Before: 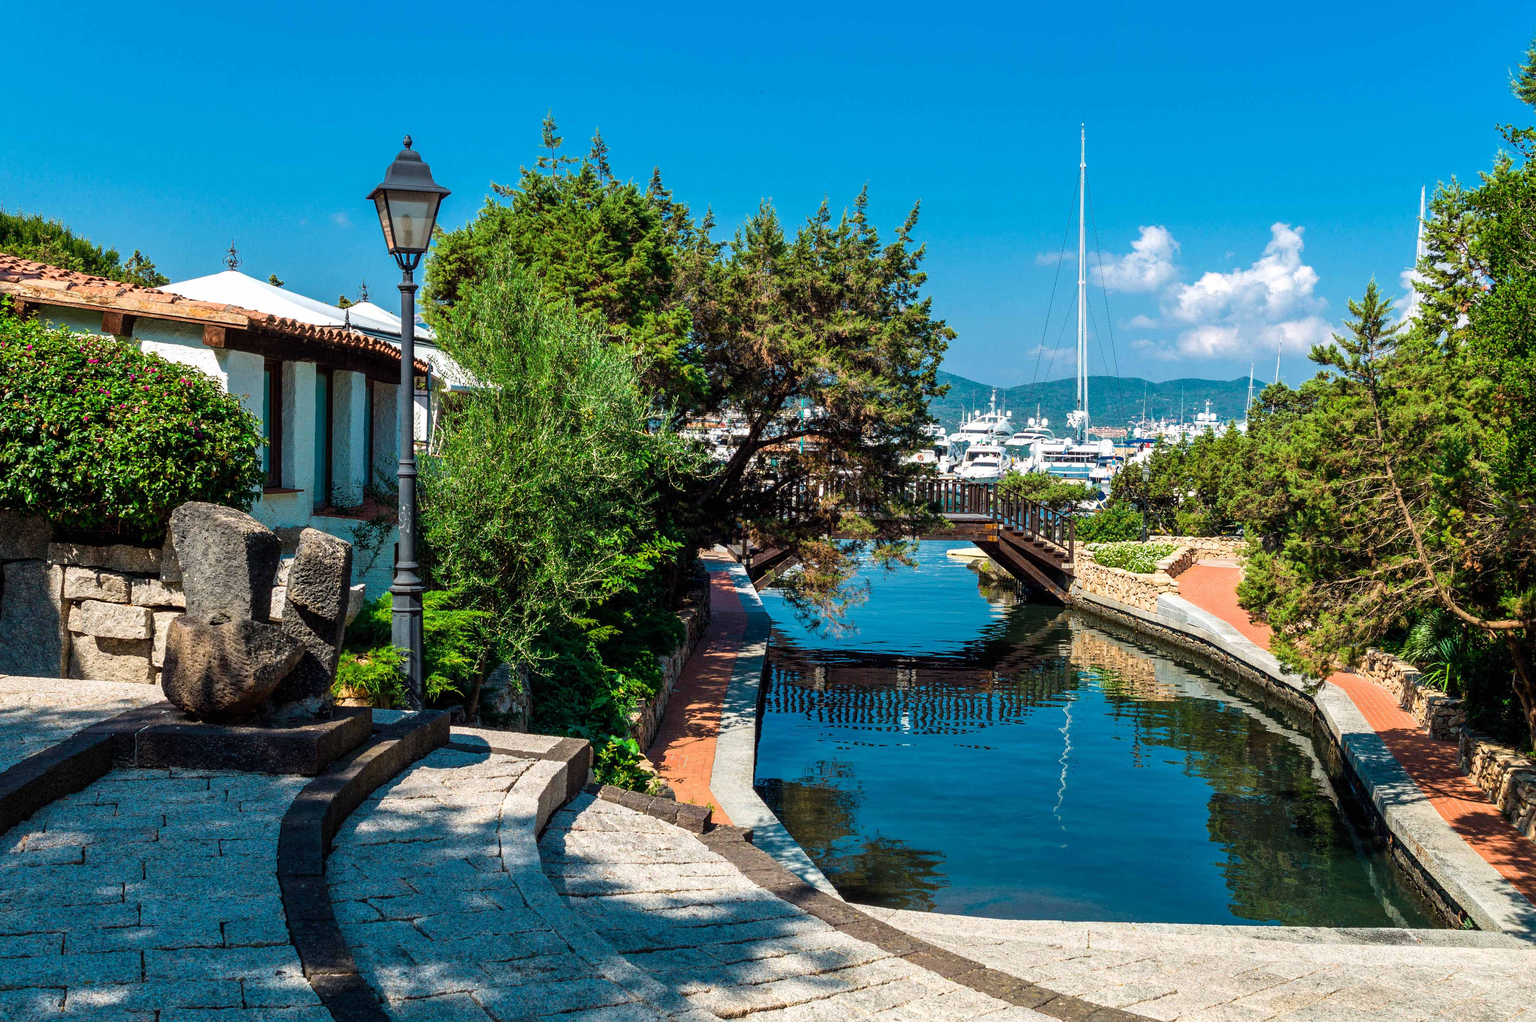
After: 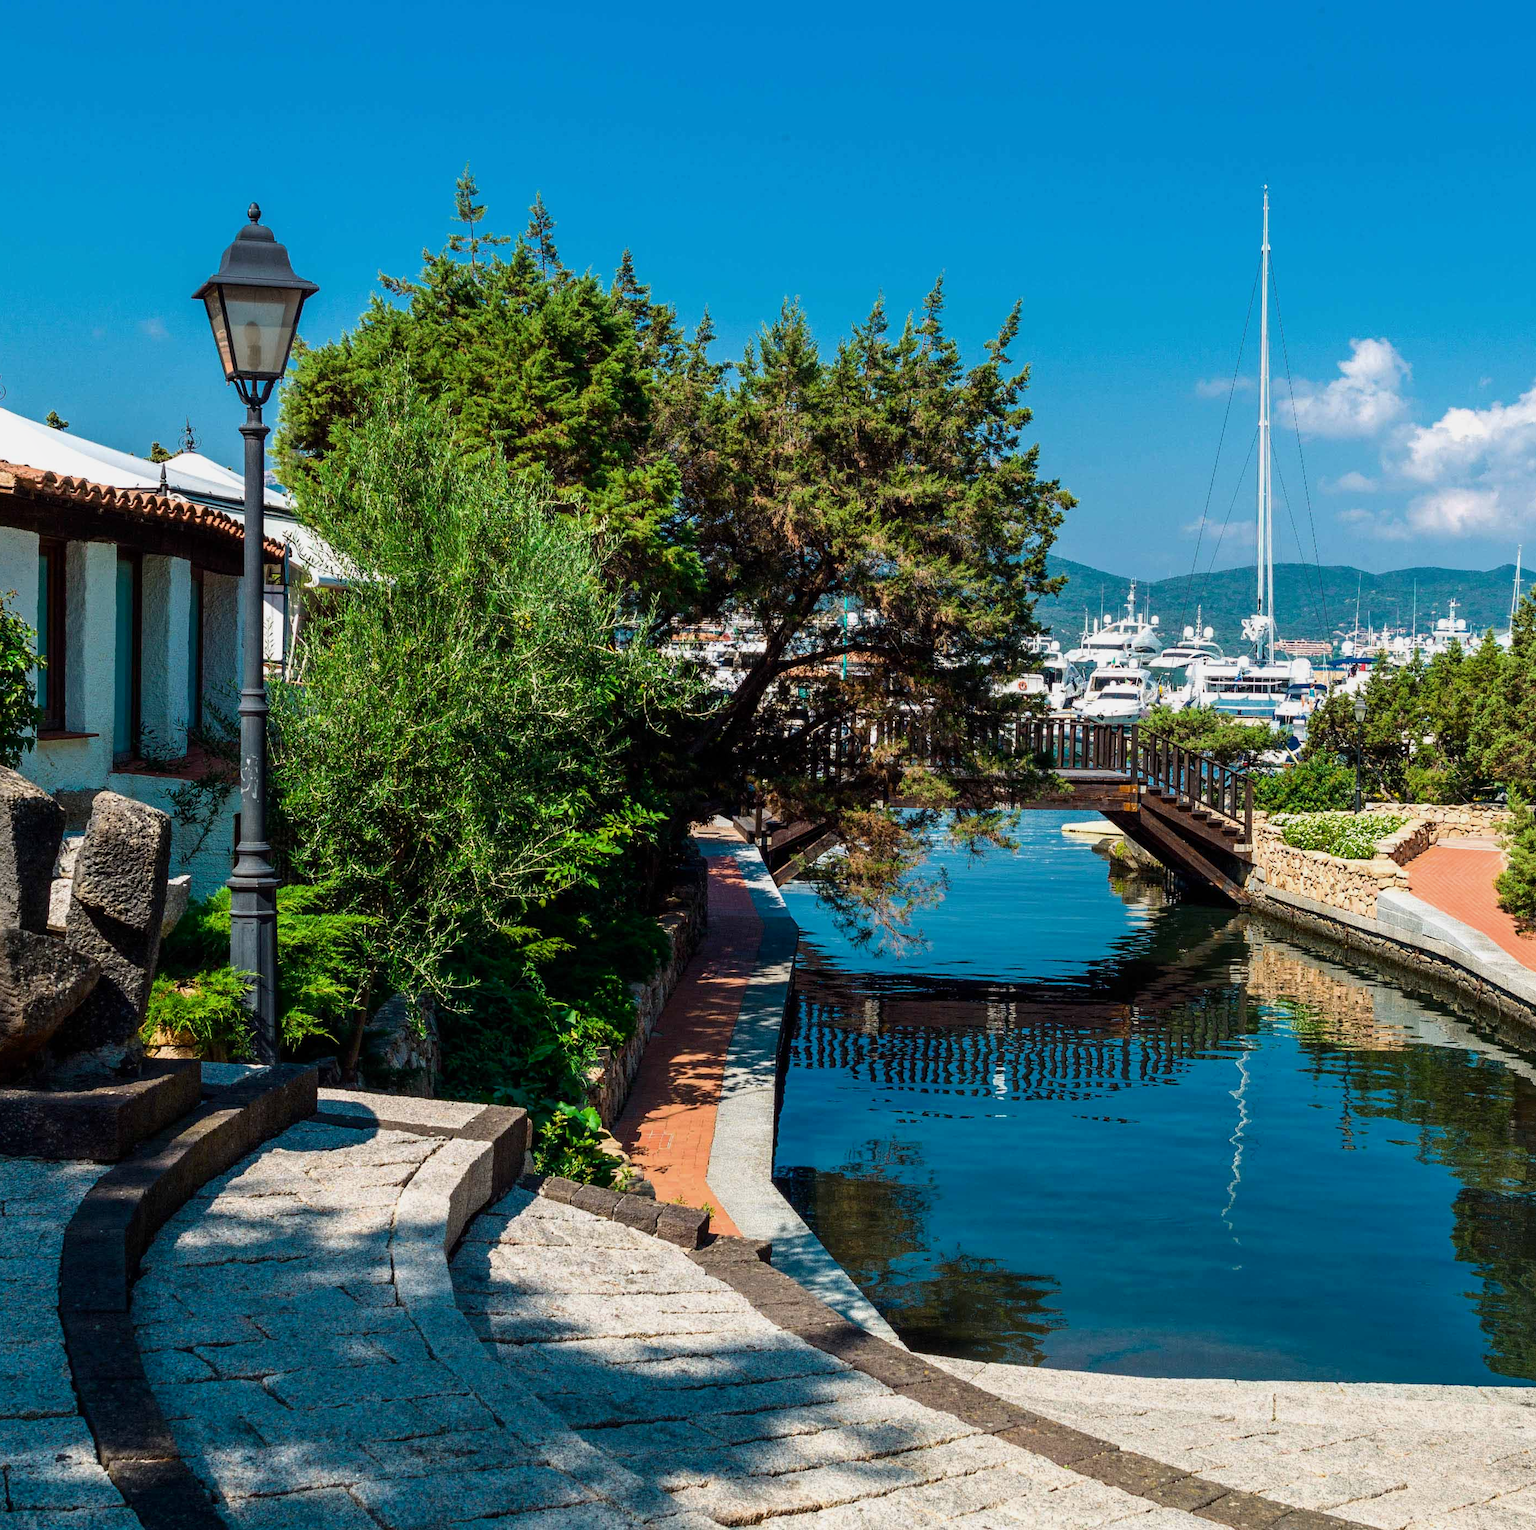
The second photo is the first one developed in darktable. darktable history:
exposure: exposure -0.211 EV, compensate highlight preservation false
shadows and highlights: shadows -30.21, highlights 29.57
crop and rotate: left 15.523%, right 17.716%
